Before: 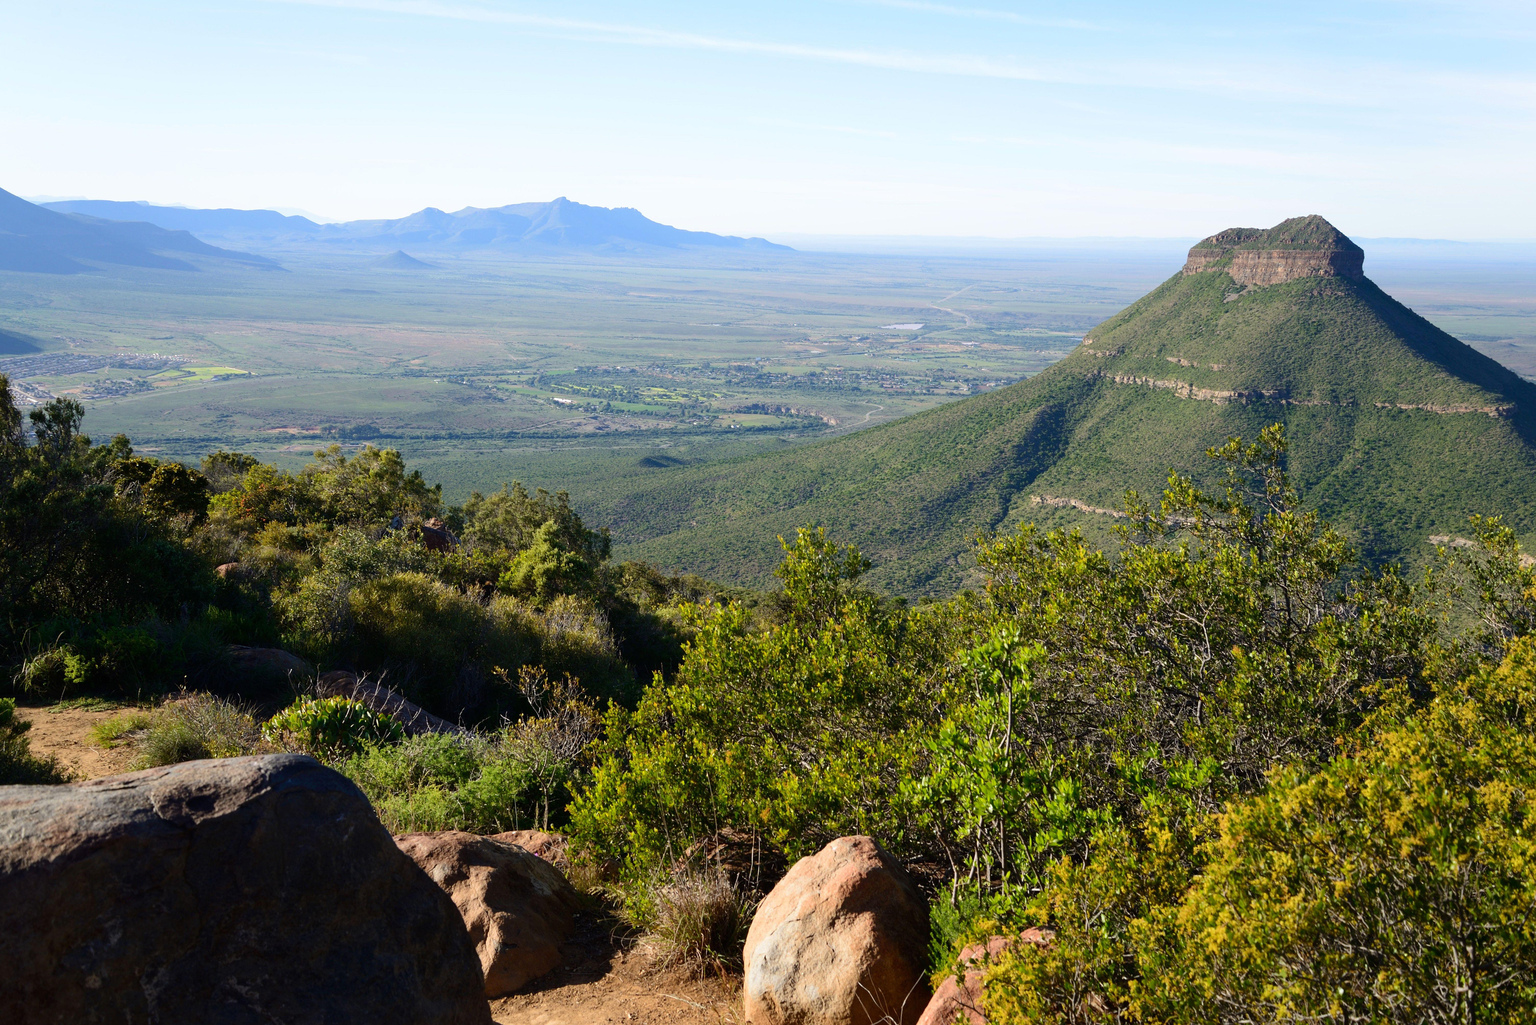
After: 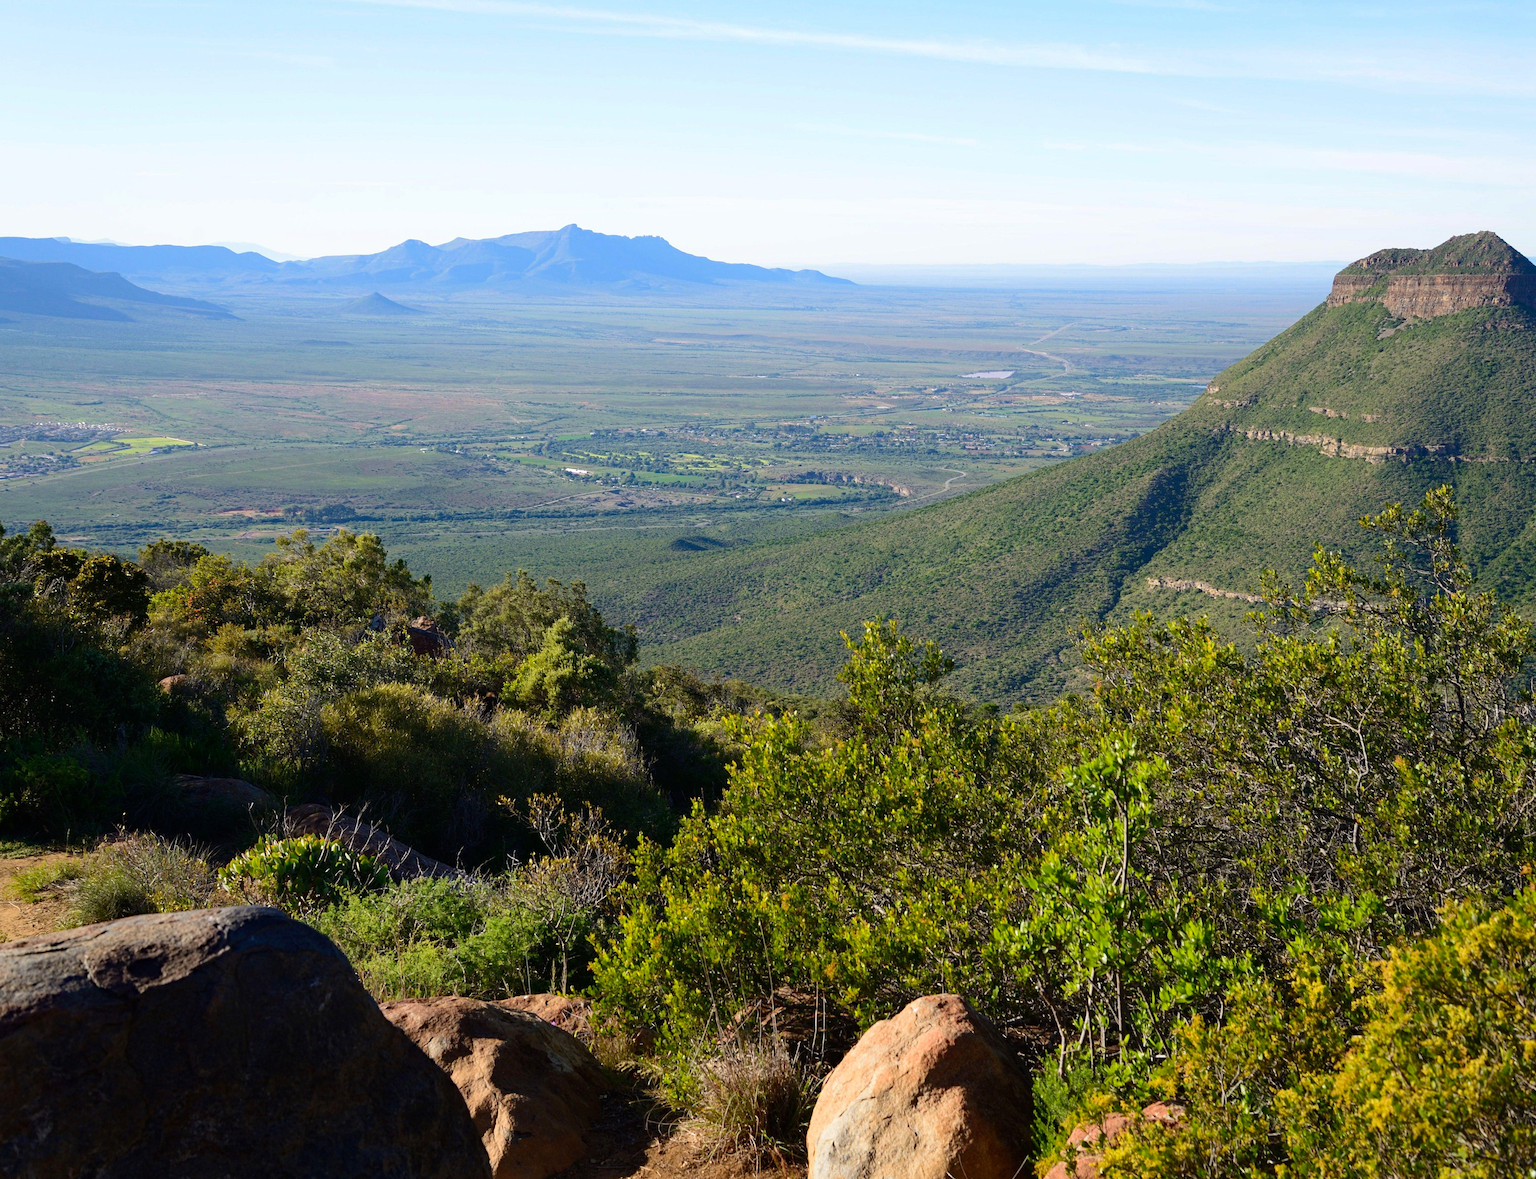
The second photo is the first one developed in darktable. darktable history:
haze removal: strength 0.304, distance 0.247, compatibility mode true, adaptive false
crop and rotate: angle 0.921°, left 4.557%, top 0.424%, right 11.111%, bottom 2.554%
